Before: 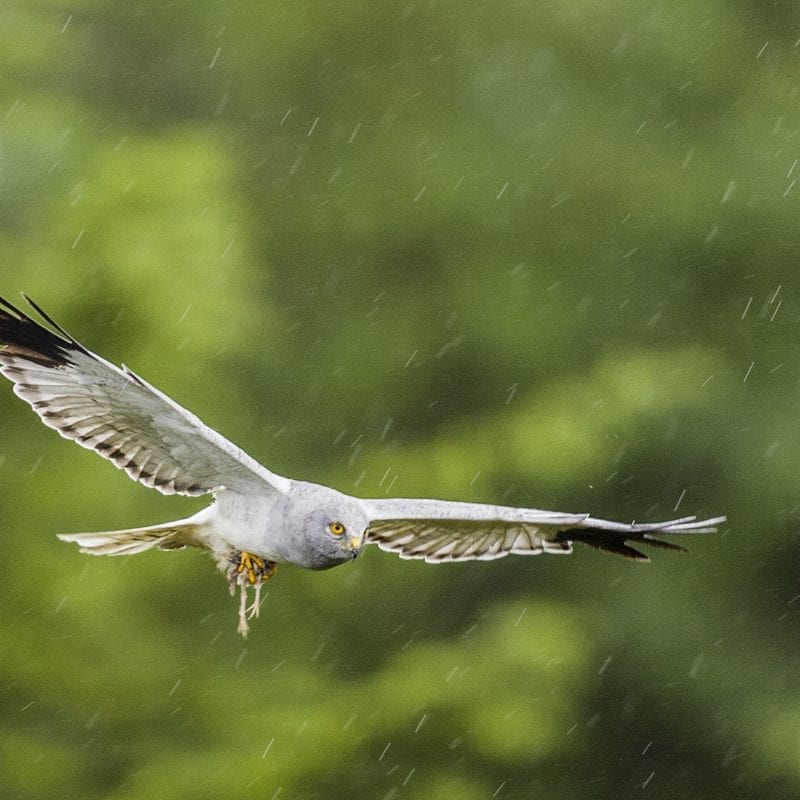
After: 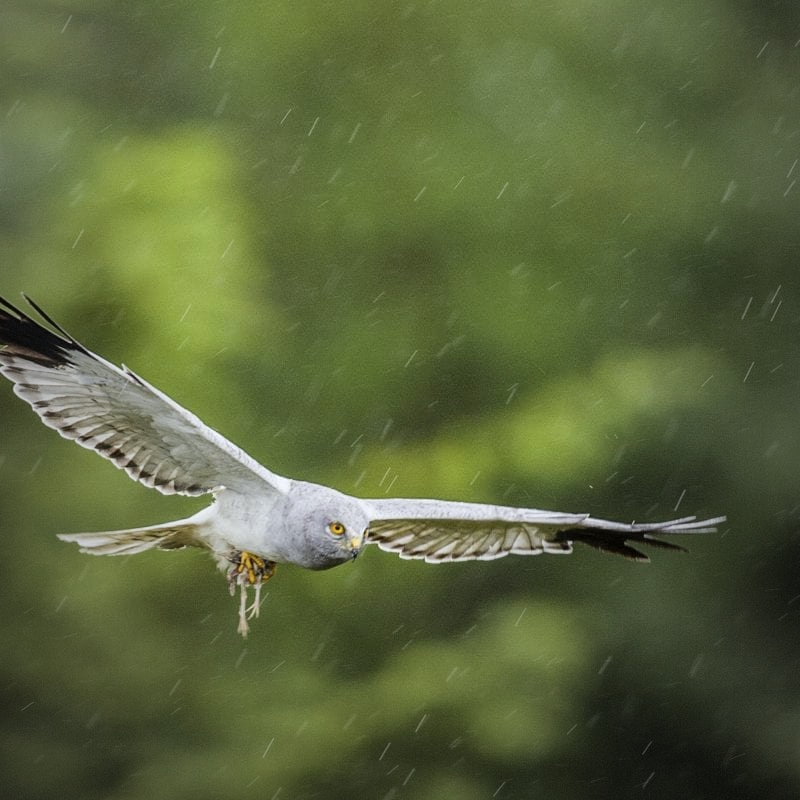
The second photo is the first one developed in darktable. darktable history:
white balance: red 0.982, blue 1.018
vignetting: fall-off start 72.14%, fall-off radius 108.07%, brightness -0.713, saturation -0.488, center (-0.054, -0.359), width/height ratio 0.729
